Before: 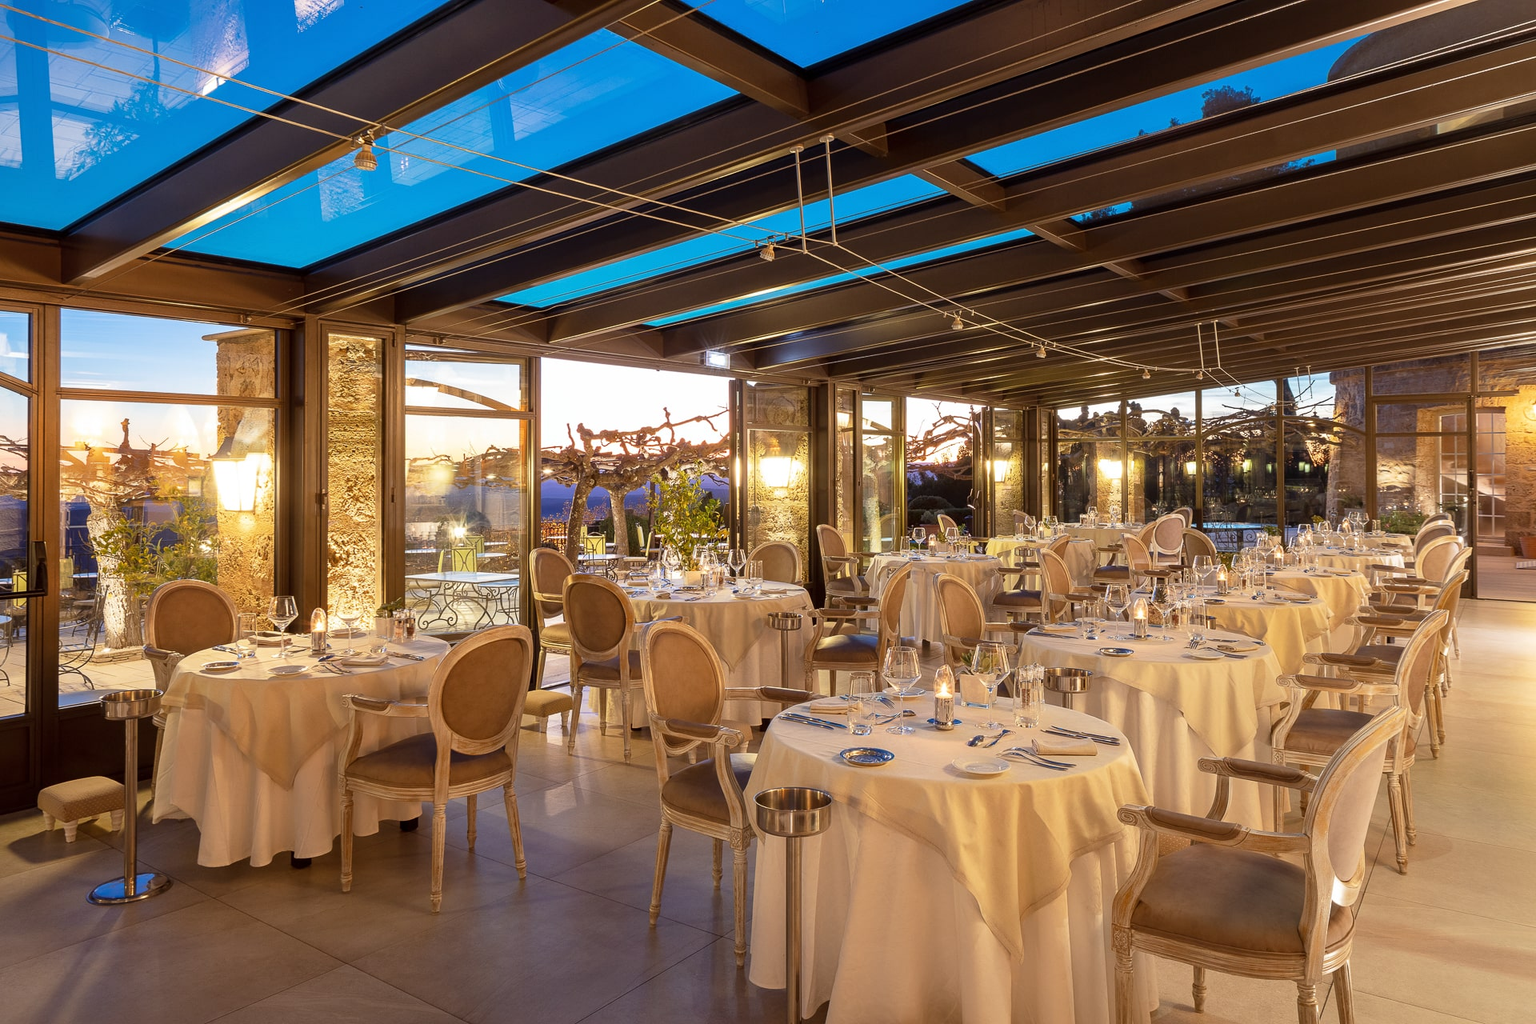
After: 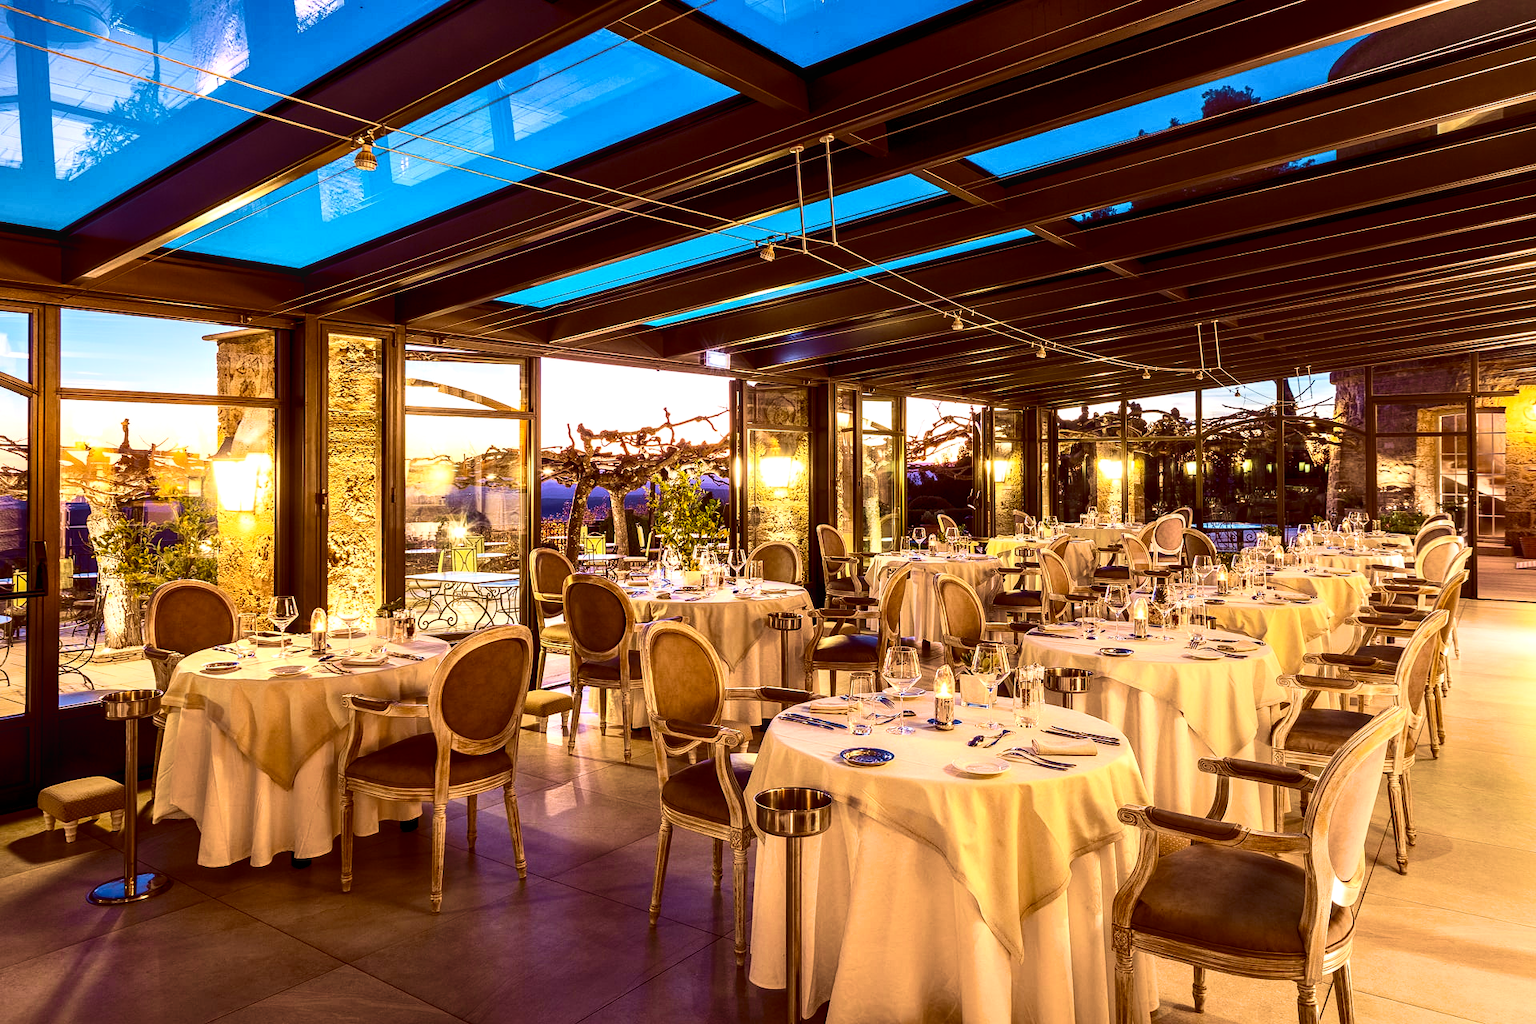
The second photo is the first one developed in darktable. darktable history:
contrast brightness saturation: contrast 0.299
color balance rgb: global offset › luminance -0.211%, global offset › chroma 0.275%, perceptual saturation grading › global saturation 19.627%, perceptual brilliance grading › highlights 13.04%, perceptual brilliance grading › mid-tones 7.556%, perceptual brilliance grading › shadows -17.874%
local contrast: on, module defaults
velvia: strength 75%
color zones: curves: ch2 [(0, 0.5) (0.143, 0.5) (0.286, 0.489) (0.415, 0.421) (0.571, 0.5) (0.714, 0.5) (0.857, 0.5) (1, 0.5)]
